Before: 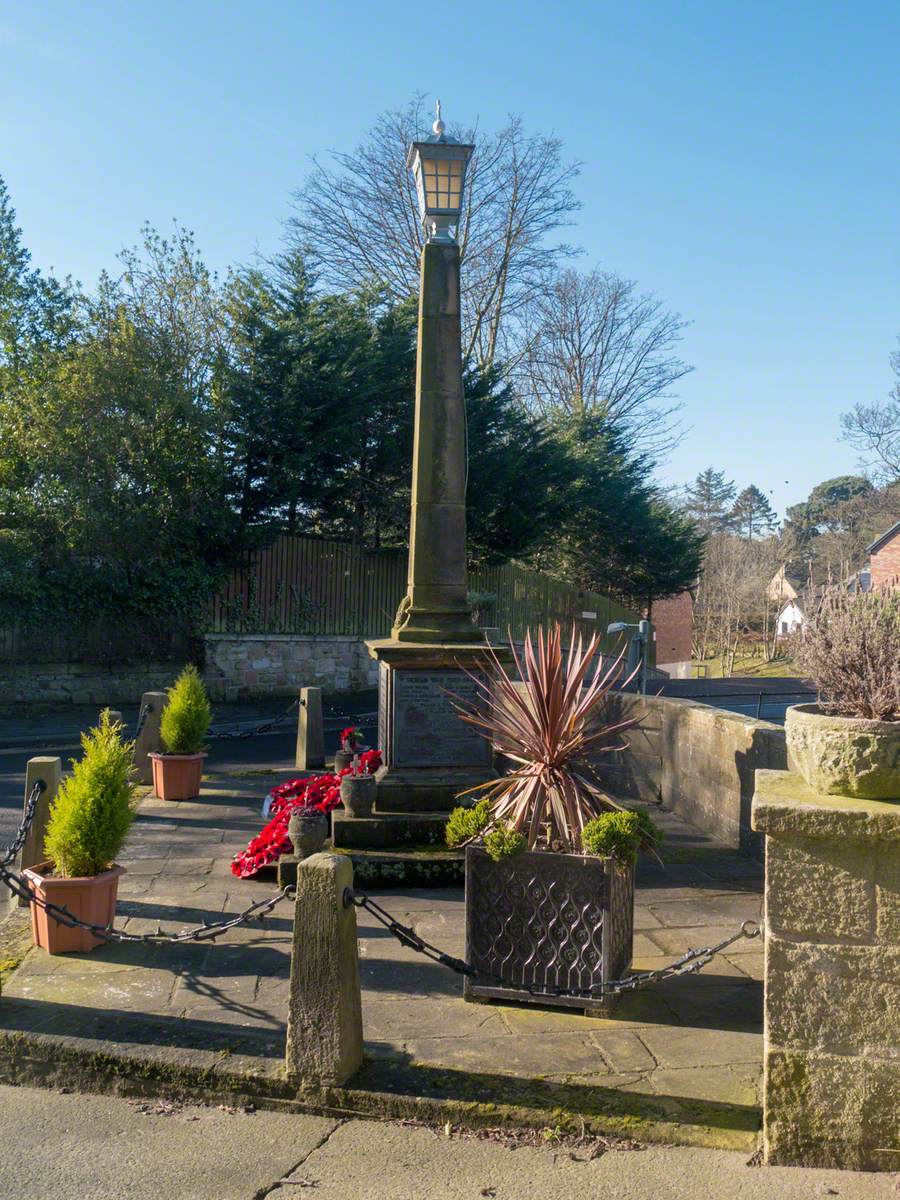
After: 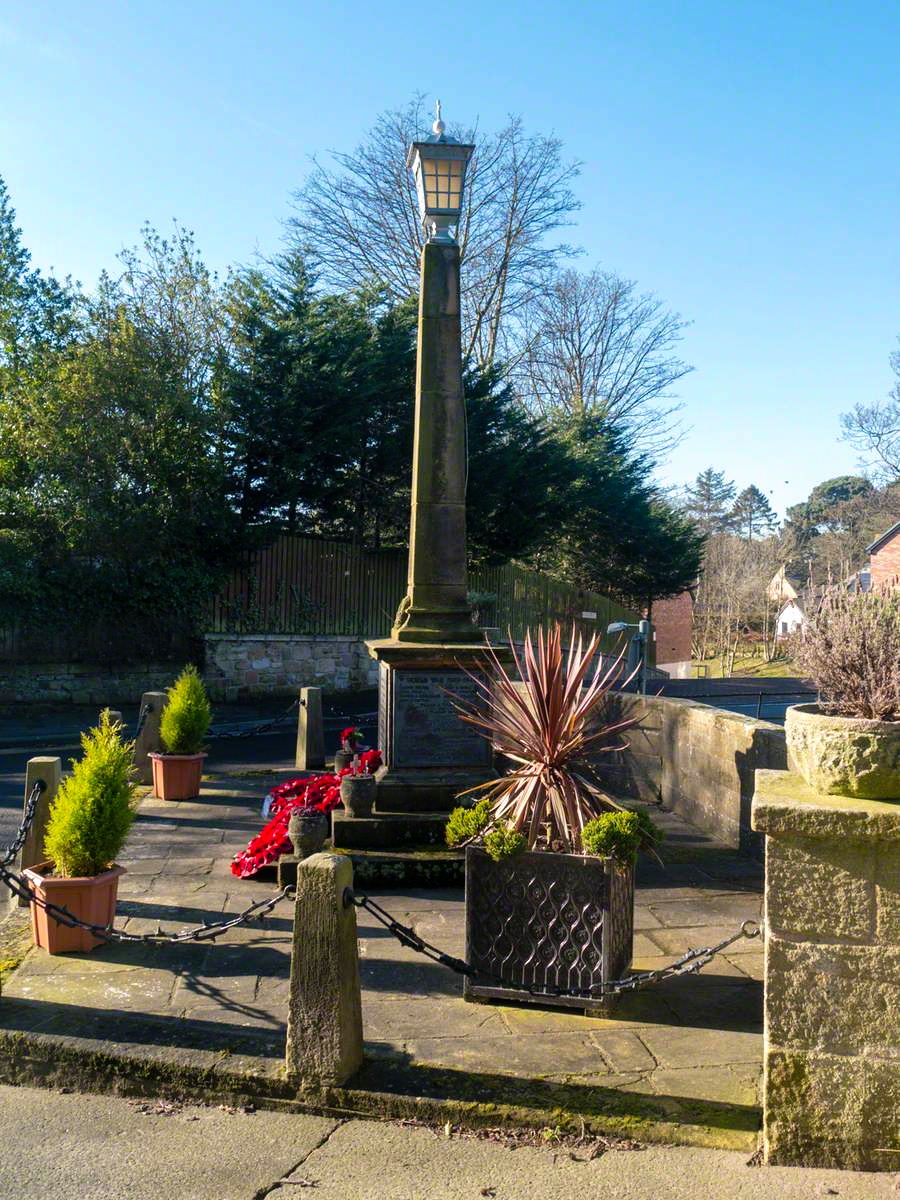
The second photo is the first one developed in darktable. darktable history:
tone curve: curves: ch0 [(0, 0) (0.003, 0.002) (0.011, 0.006) (0.025, 0.014) (0.044, 0.025) (0.069, 0.039) (0.1, 0.056) (0.136, 0.086) (0.177, 0.129) (0.224, 0.183) (0.277, 0.247) (0.335, 0.318) (0.399, 0.395) (0.468, 0.48) (0.543, 0.571) (0.623, 0.668) (0.709, 0.773) (0.801, 0.873) (0.898, 0.978) (1, 1)], preserve colors none
